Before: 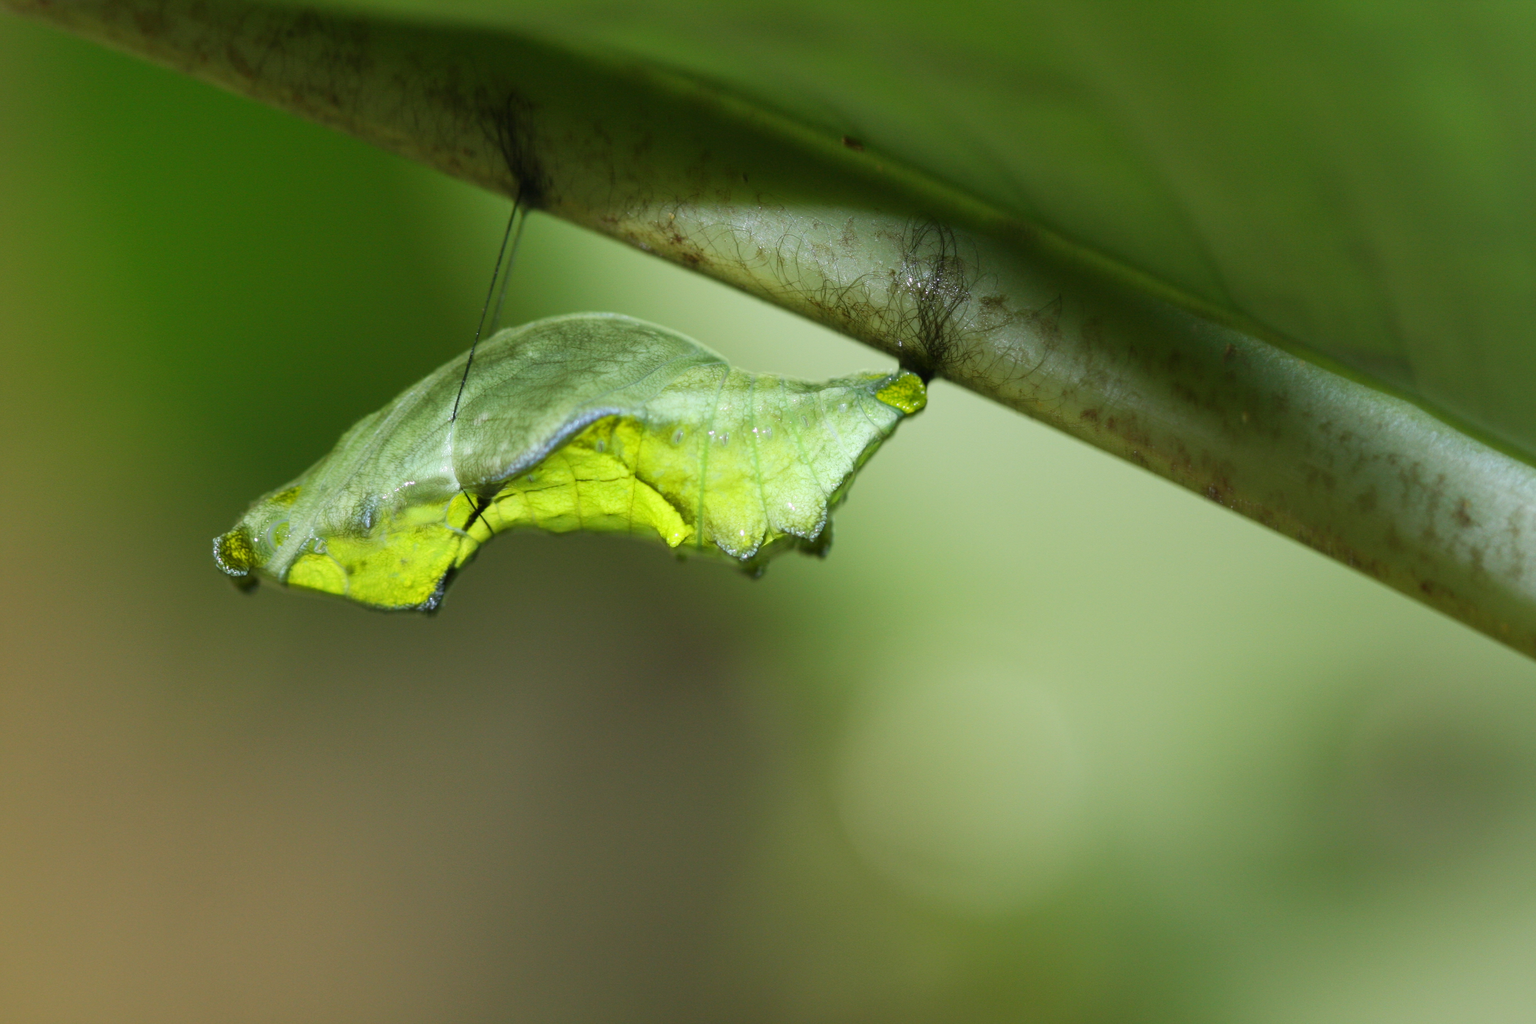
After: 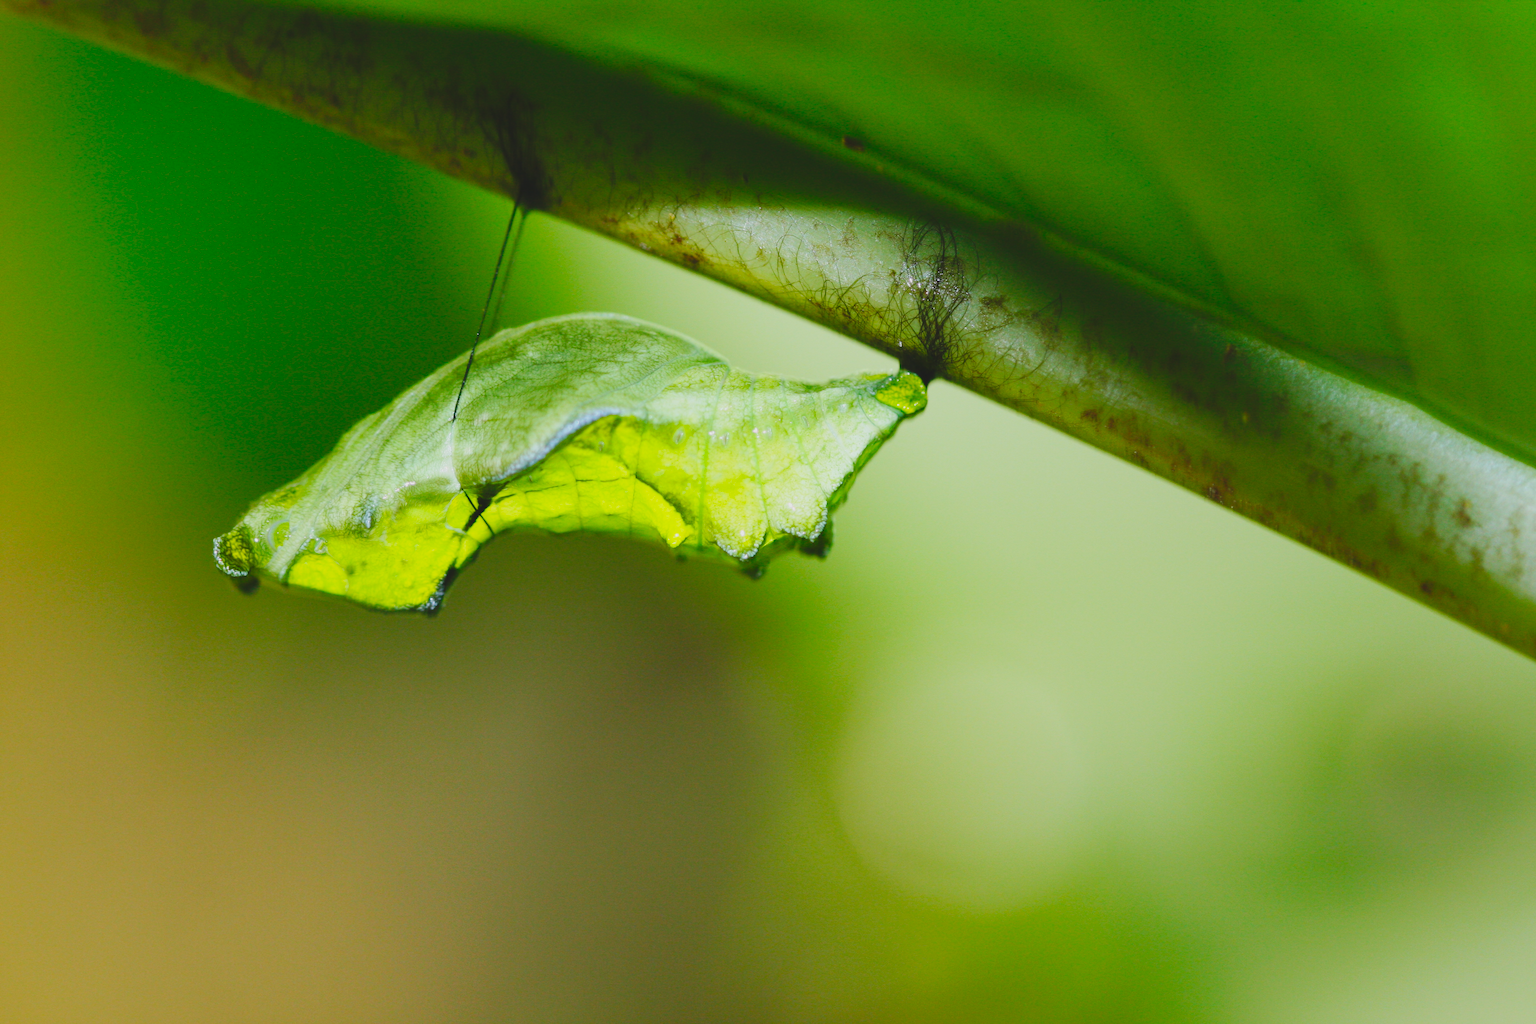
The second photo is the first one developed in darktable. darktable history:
base curve: curves: ch0 [(0, 0) (0.036, 0.025) (0.121, 0.166) (0.206, 0.329) (0.605, 0.79) (1, 1)], preserve colors none
contrast brightness saturation: contrast -0.19, saturation 0.19
